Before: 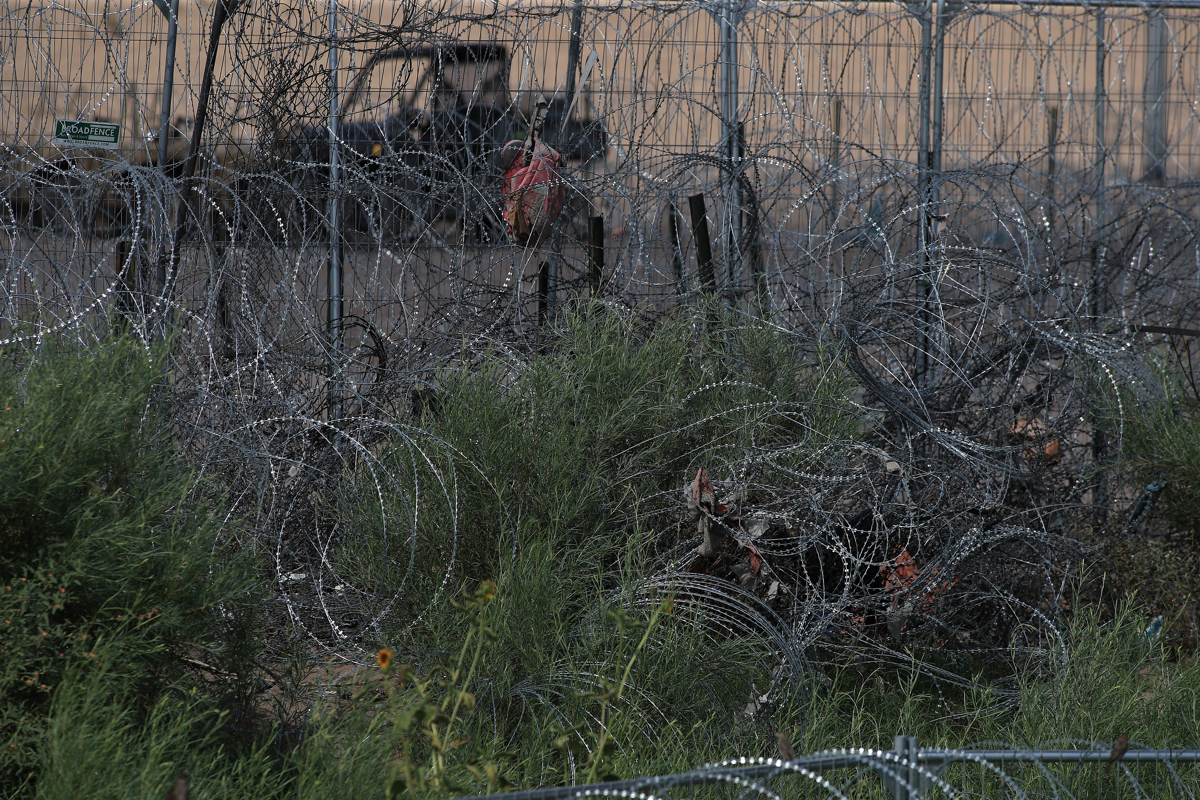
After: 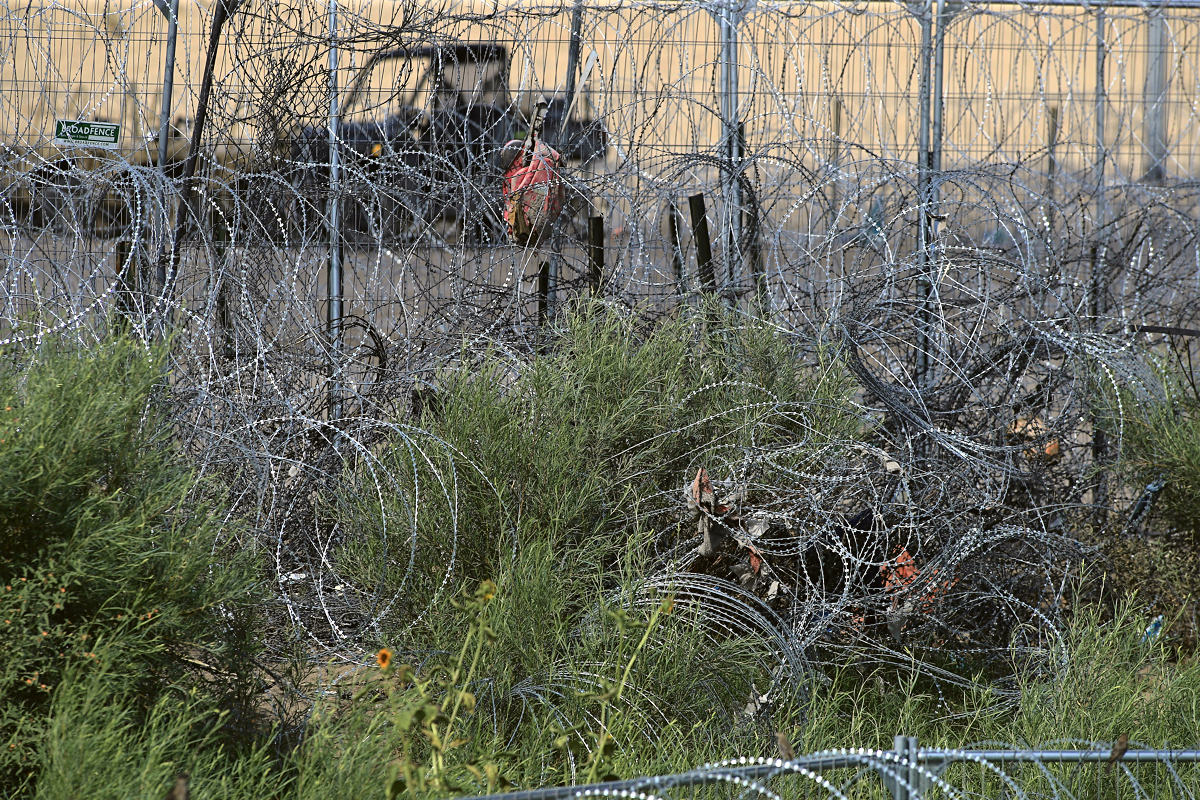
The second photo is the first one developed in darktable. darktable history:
sharpen: amount 0.208
tone curve: curves: ch0 [(0, 0.021) (0.049, 0.044) (0.152, 0.14) (0.328, 0.377) (0.473, 0.543) (0.641, 0.705) (0.85, 0.894) (1, 0.969)]; ch1 [(0, 0) (0.302, 0.331) (0.433, 0.432) (0.472, 0.47) (0.502, 0.503) (0.527, 0.516) (0.564, 0.573) (0.614, 0.626) (0.677, 0.701) (0.859, 0.885) (1, 1)]; ch2 [(0, 0) (0.33, 0.301) (0.447, 0.44) (0.487, 0.496) (0.502, 0.516) (0.535, 0.563) (0.565, 0.597) (0.608, 0.641) (1, 1)], color space Lab, independent channels, preserve colors none
exposure: black level correction 0, exposure 0.897 EV, compensate exposure bias true, compensate highlight preservation false
